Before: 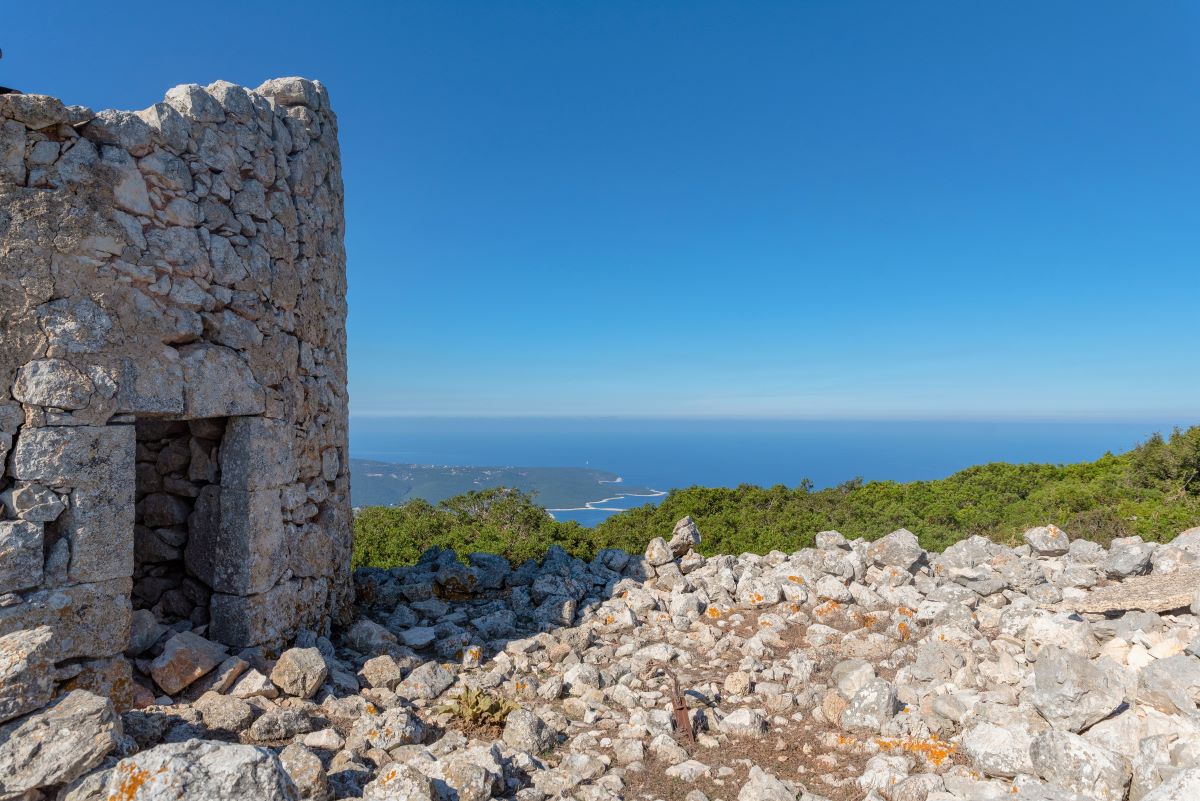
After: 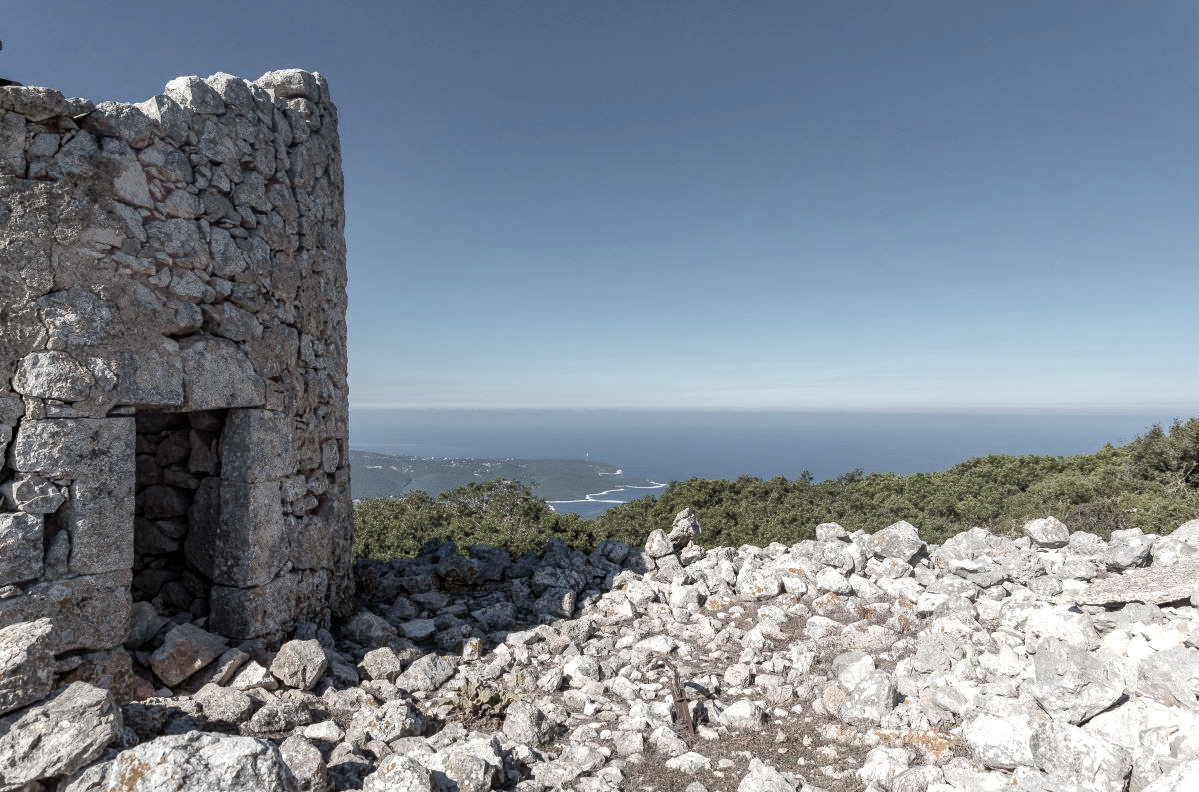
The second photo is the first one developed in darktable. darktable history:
color balance rgb: shadows lift › luminance -20%, power › hue 72.24°, highlights gain › luminance 15%, global offset › hue 171.6°, perceptual saturation grading › global saturation 14.09%, perceptual saturation grading › highlights -25%, perceptual saturation grading › shadows 25%, global vibrance 25%, contrast 10%
color zones: curves: ch1 [(0, 0.34) (0.143, 0.164) (0.286, 0.152) (0.429, 0.176) (0.571, 0.173) (0.714, 0.188) (0.857, 0.199) (1, 0.34)]
crop: top 1.049%, right 0.001%
